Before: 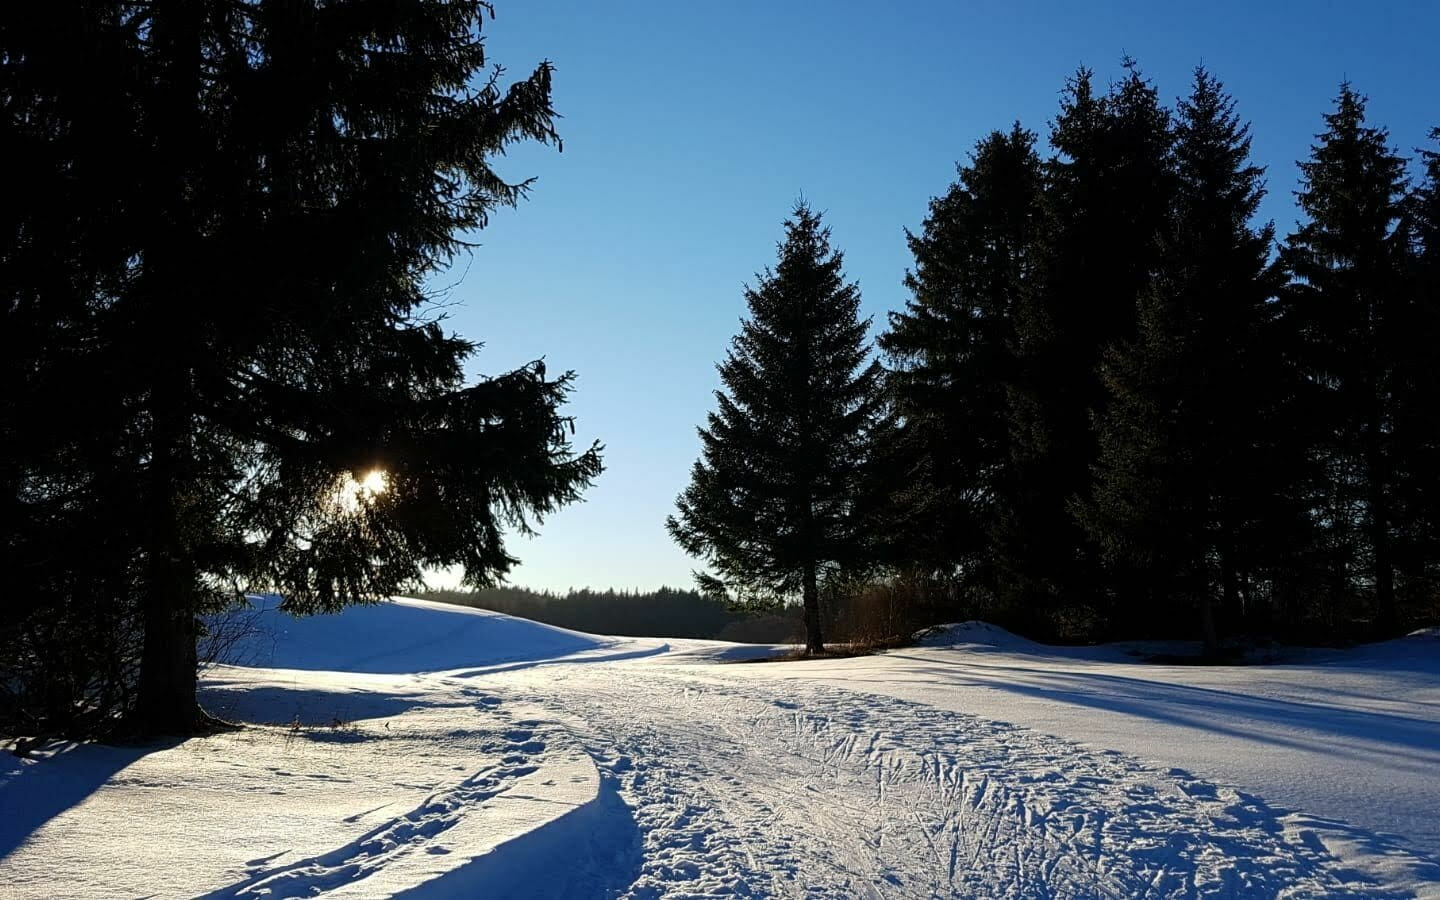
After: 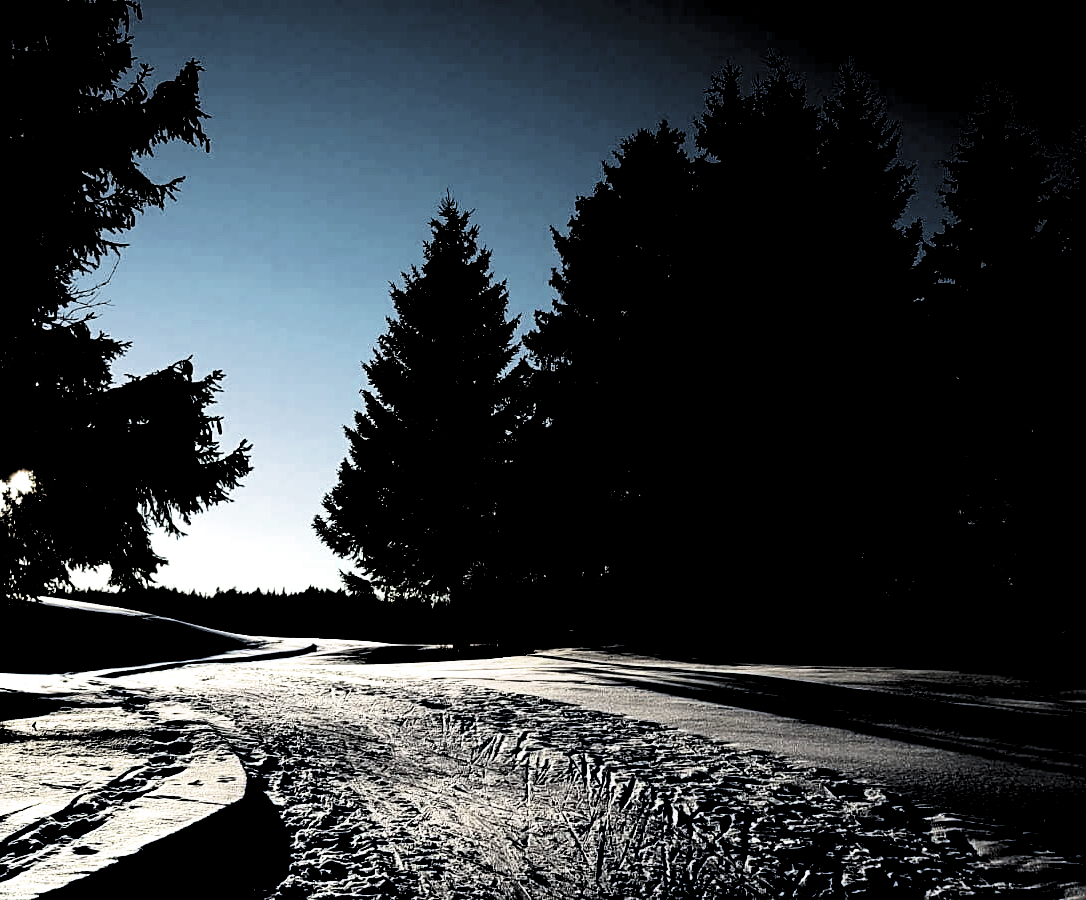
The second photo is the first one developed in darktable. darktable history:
filmic rgb: black relative exposure -3.49 EV, white relative exposure 2.25 EV, hardness 3.41
levels: levels [0.514, 0.759, 1]
exposure: black level correction 0.008, exposure 0.096 EV, compensate highlight preservation false
crop and rotate: left 24.543%
